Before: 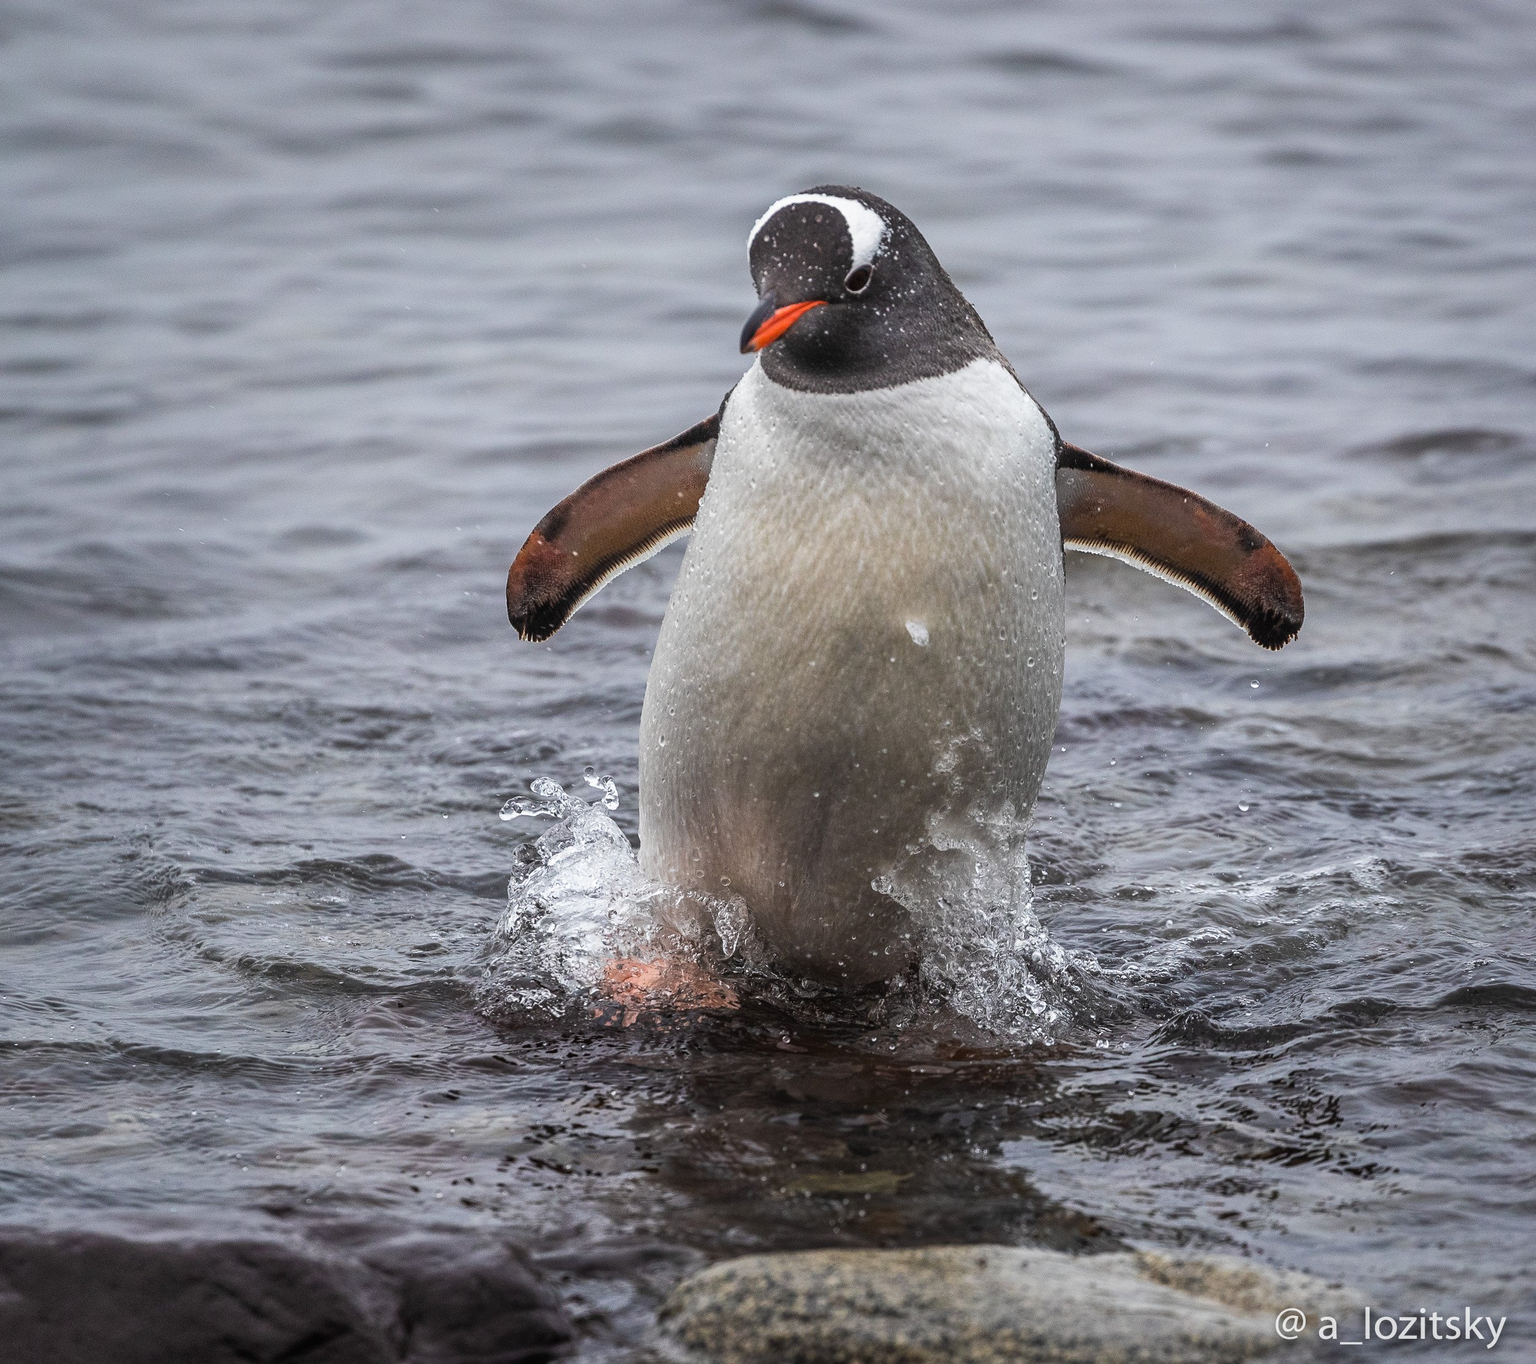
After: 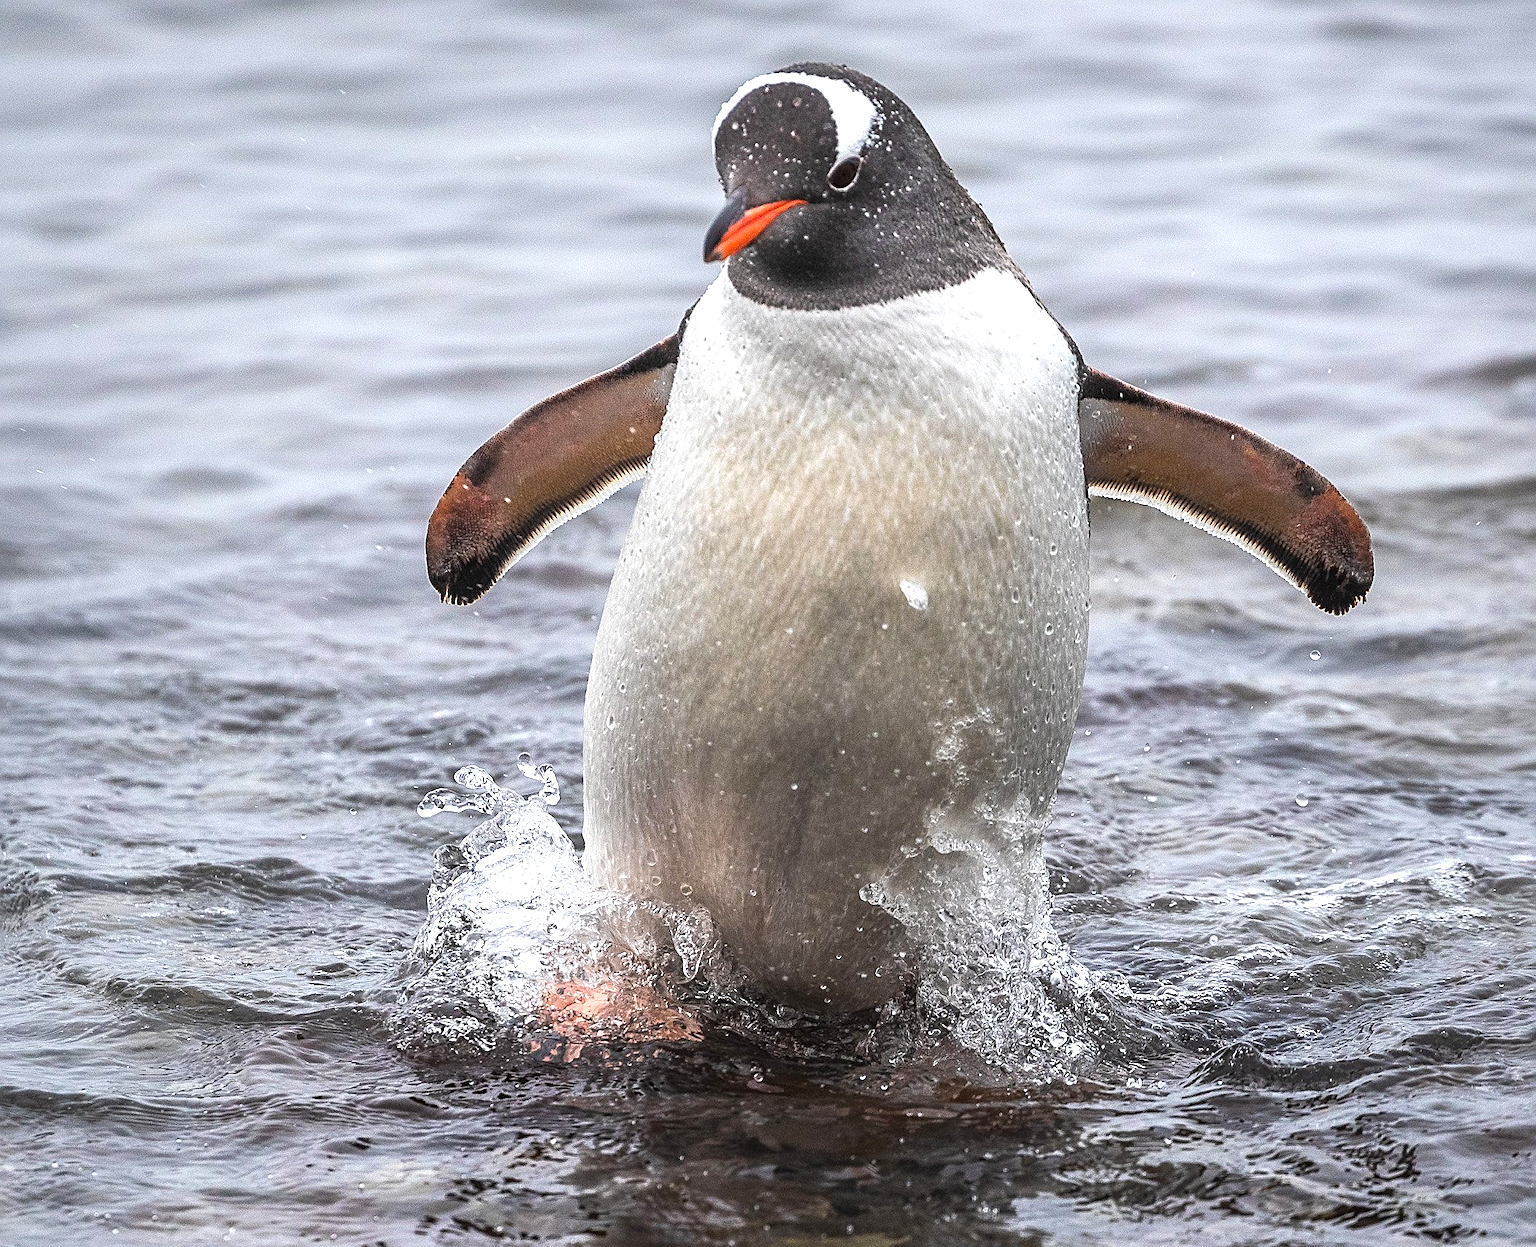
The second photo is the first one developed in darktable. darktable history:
sharpen: on, module defaults
crop and rotate: left 9.671%, top 9.743%, right 6.151%, bottom 13.233%
exposure: black level correction 0, exposure 0.699 EV, compensate highlight preservation false
